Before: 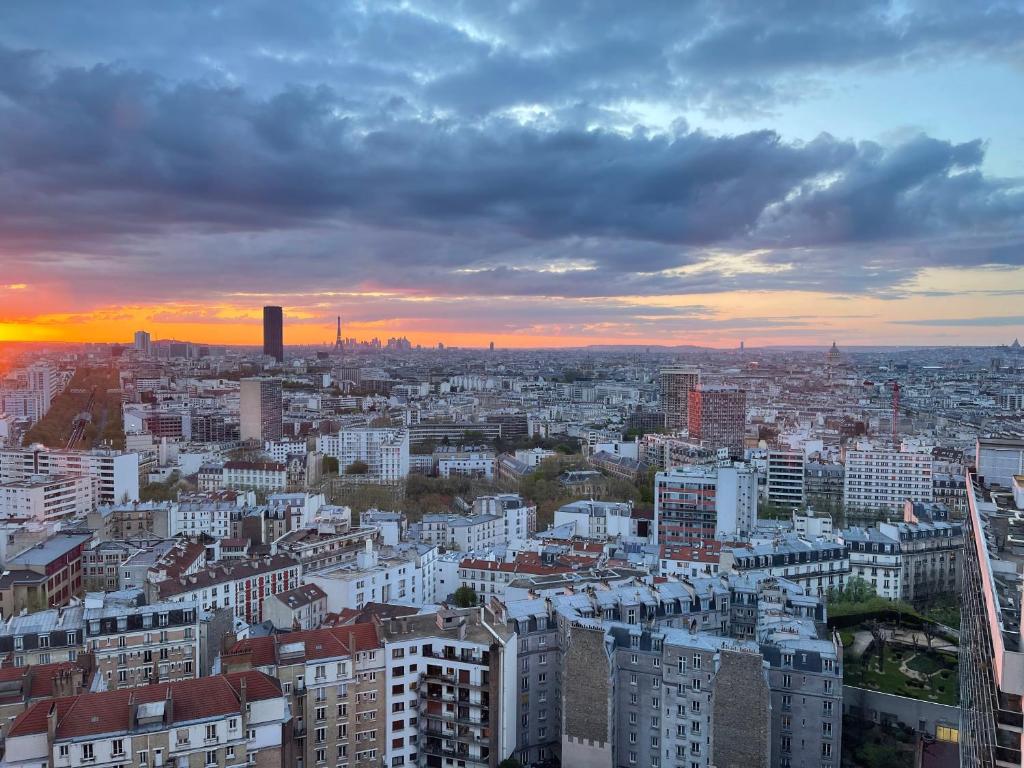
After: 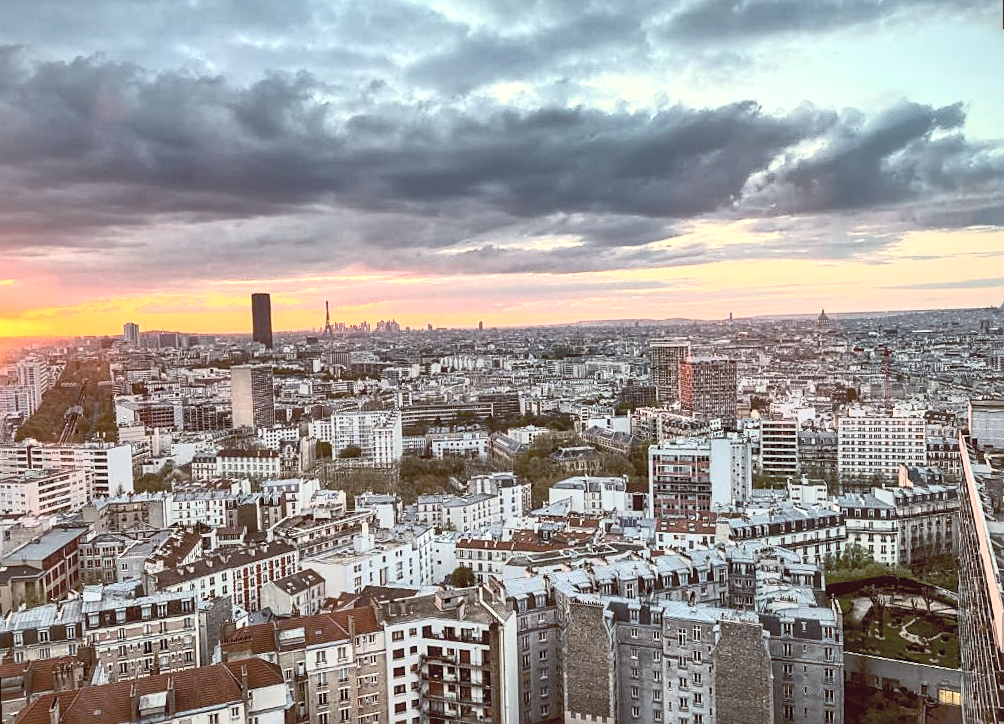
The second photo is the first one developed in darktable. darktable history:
color balance: lift [1, 1.015, 1.004, 0.985], gamma [1, 0.958, 0.971, 1.042], gain [1, 0.956, 0.977, 1.044]
local contrast: on, module defaults
shadows and highlights: shadows 40, highlights -60
sharpen: on, module defaults
white balance: red 1.123, blue 0.83
rotate and perspective: rotation -2°, crop left 0.022, crop right 0.978, crop top 0.049, crop bottom 0.951
contrast brightness saturation: contrast 0.57, brightness 0.57, saturation -0.34
